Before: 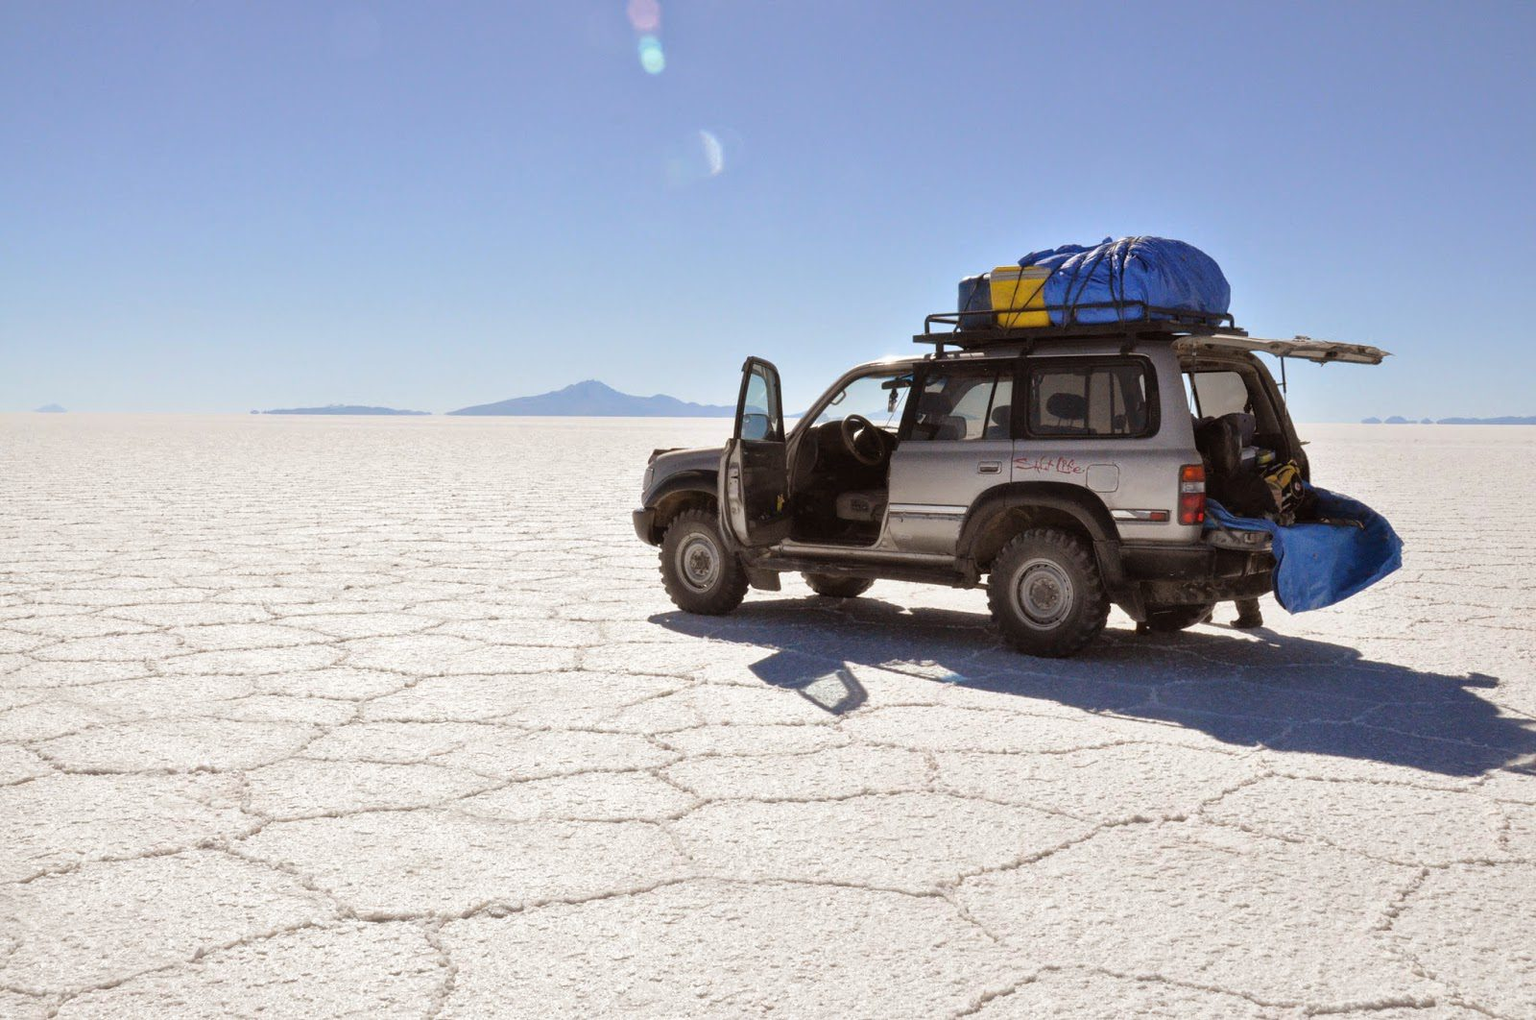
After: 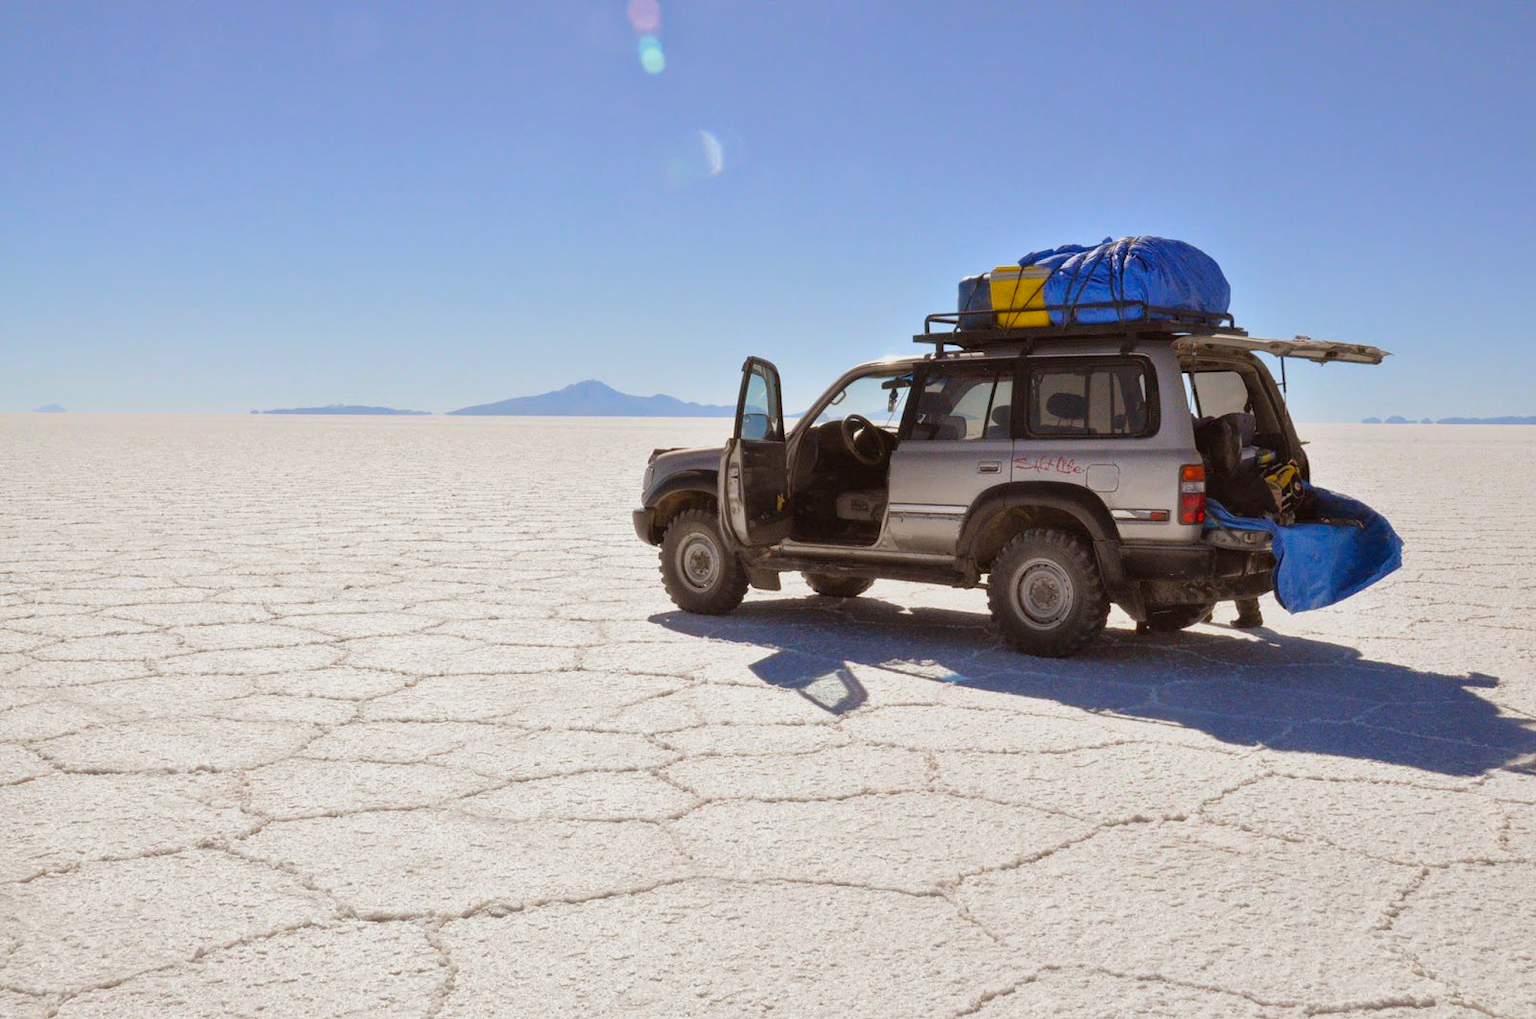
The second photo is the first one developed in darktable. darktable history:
color balance rgb: perceptual saturation grading › global saturation 30.278%, contrast -9.406%
